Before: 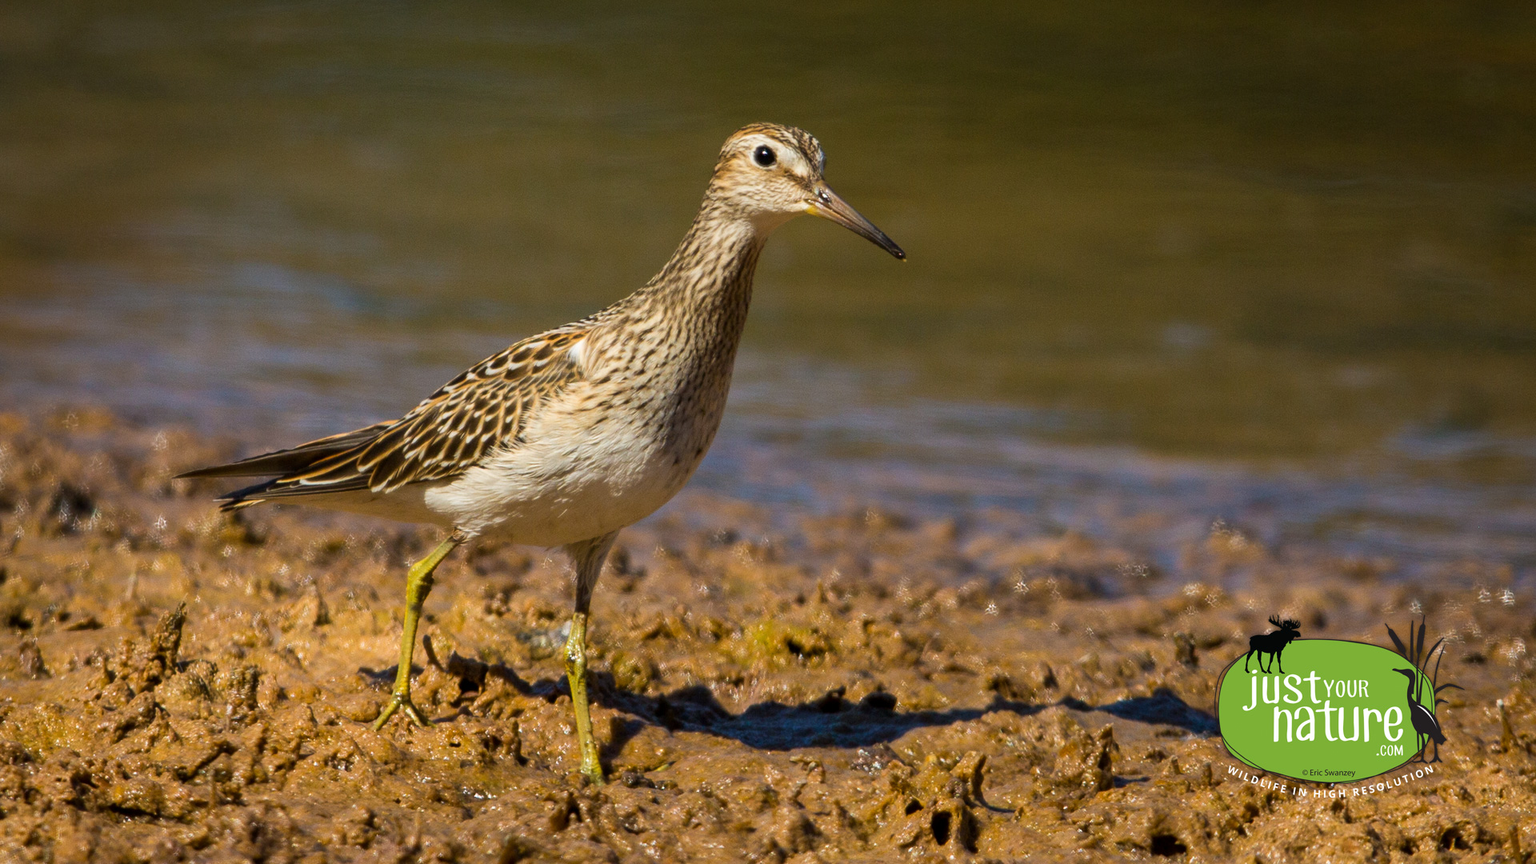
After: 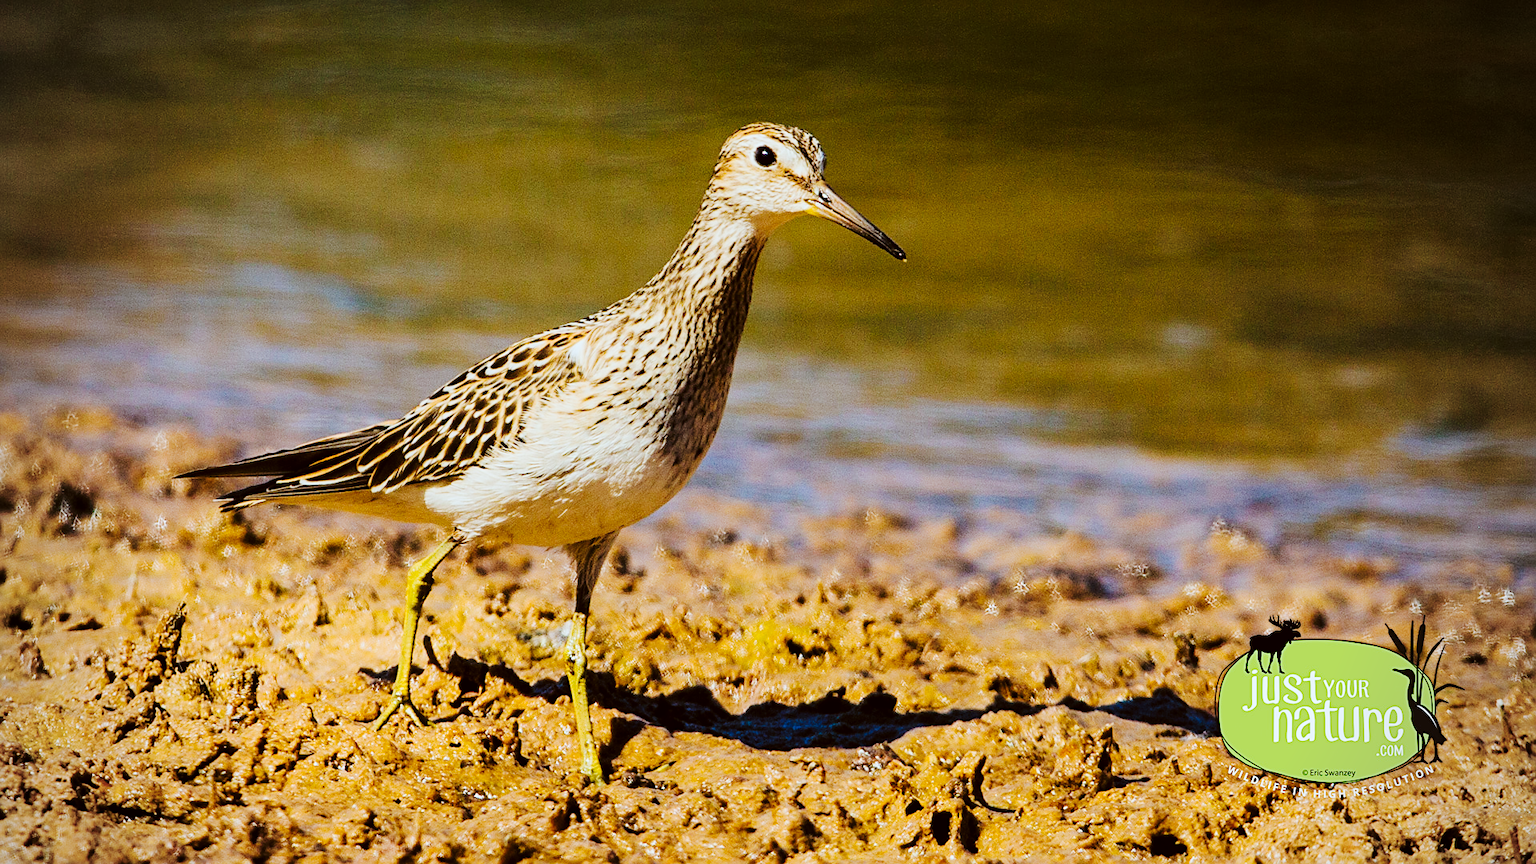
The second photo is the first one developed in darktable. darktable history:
filmic rgb: black relative exposure -7.65 EV, white relative exposure 4.56 EV, hardness 3.61, contrast 1.05
exposure: black level correction 0, exposure 0.5 EV, compensate highlight preservation false
bloom: size 3%, threshold 100%, strength 0%
color correction: highlights a* -3.28, highlights b* -6.24, shadows a* 3.1, shadows b* 5.19
sharpen: amount 0.6
tone curve: curves: ch0 [(0, 0) (0.003, 0.002) (0.011, 0.008) (0.025, 0.017) (0.044, 0.027) (0.069, 0.037) (0.1, 0.052) (0.136, 0.074) (0.177, 0.11) (0.224, 0.155) (0.277, 0.237) (0.335, 0.34) (0.399, 0.467) (0.468, 0.584) (0.543, 0.683) (0.623, 0.762) (0.709, 0.827) (0.801, 0.888) (0.898, 0.947) (1, 1)], preserve colors none
vignetting: fall-off radius 60.92%
